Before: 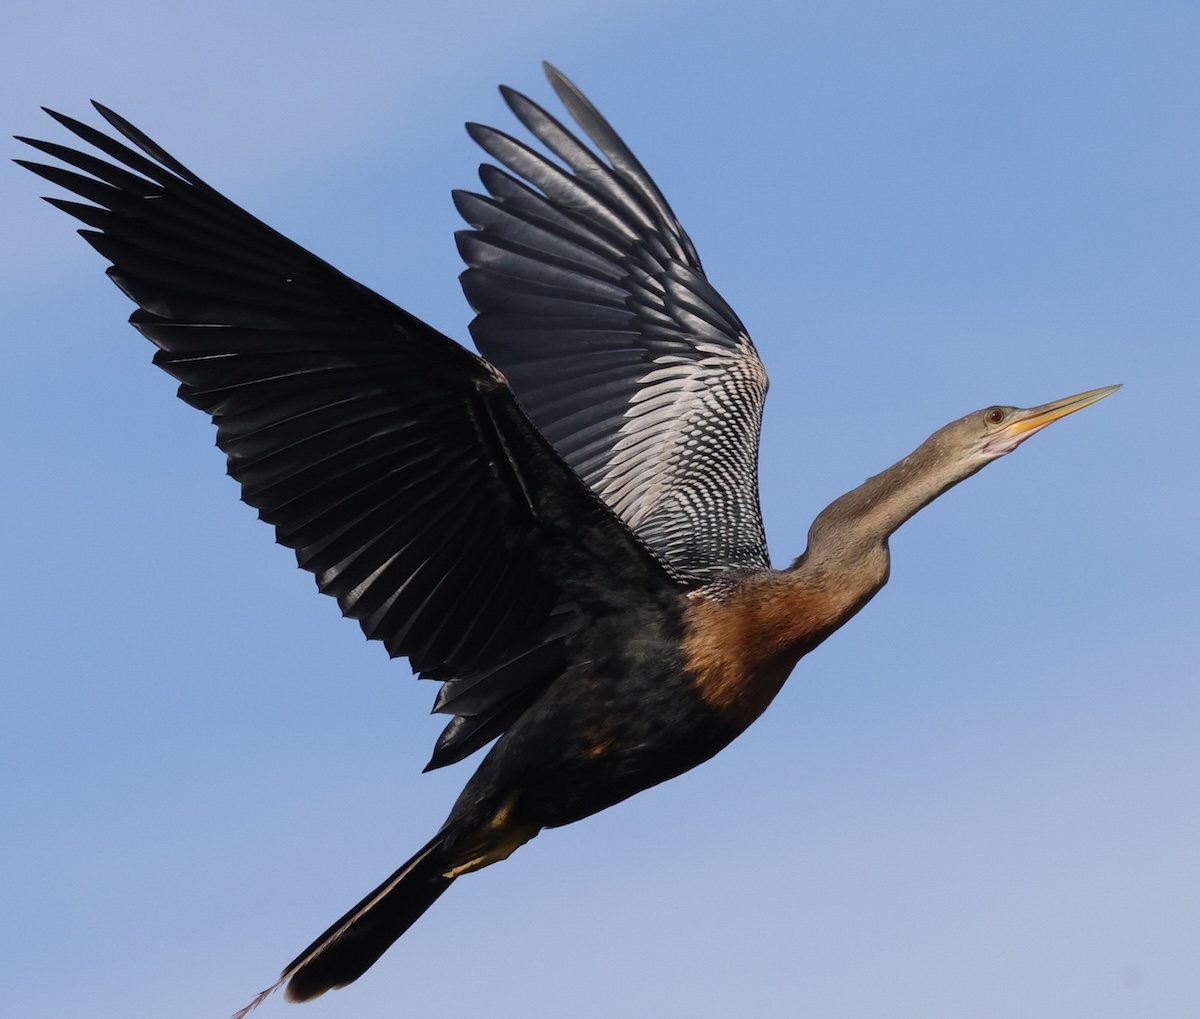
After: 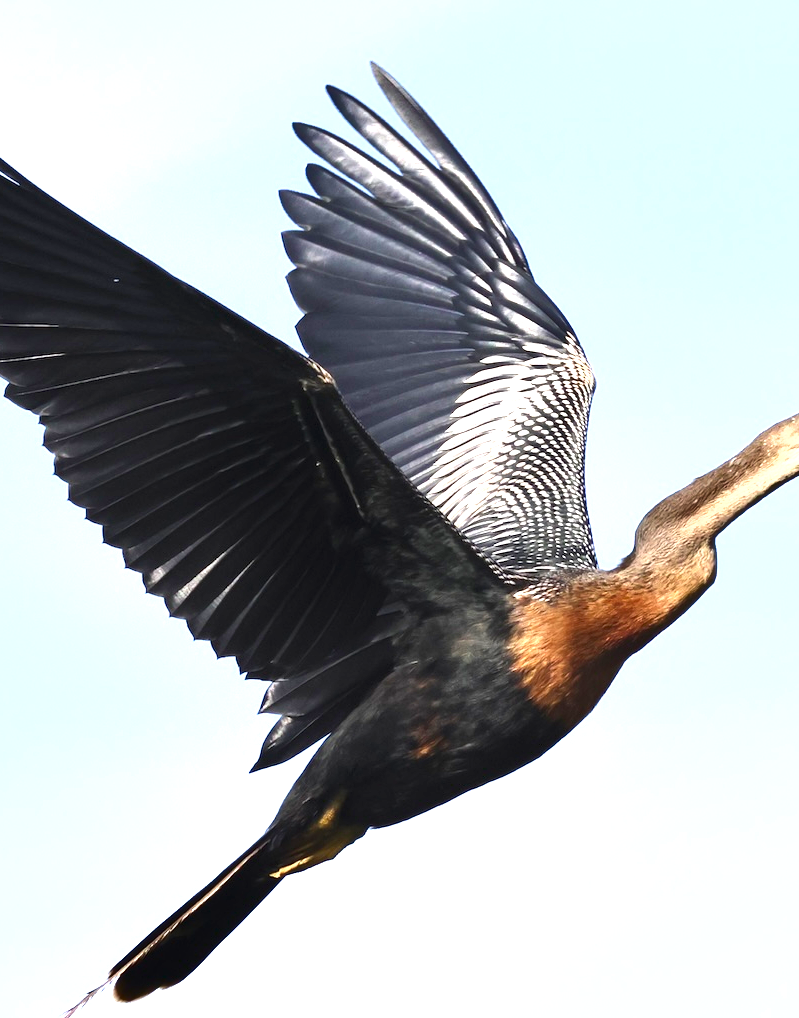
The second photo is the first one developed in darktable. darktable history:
exposure: exposure 2.009 EV, compensate highlight preservation false
shadows and highlights: shadows -88.09, highlights -36.8, soften with gaussian
crop and rotate: left 14.475%, right 18.903%
